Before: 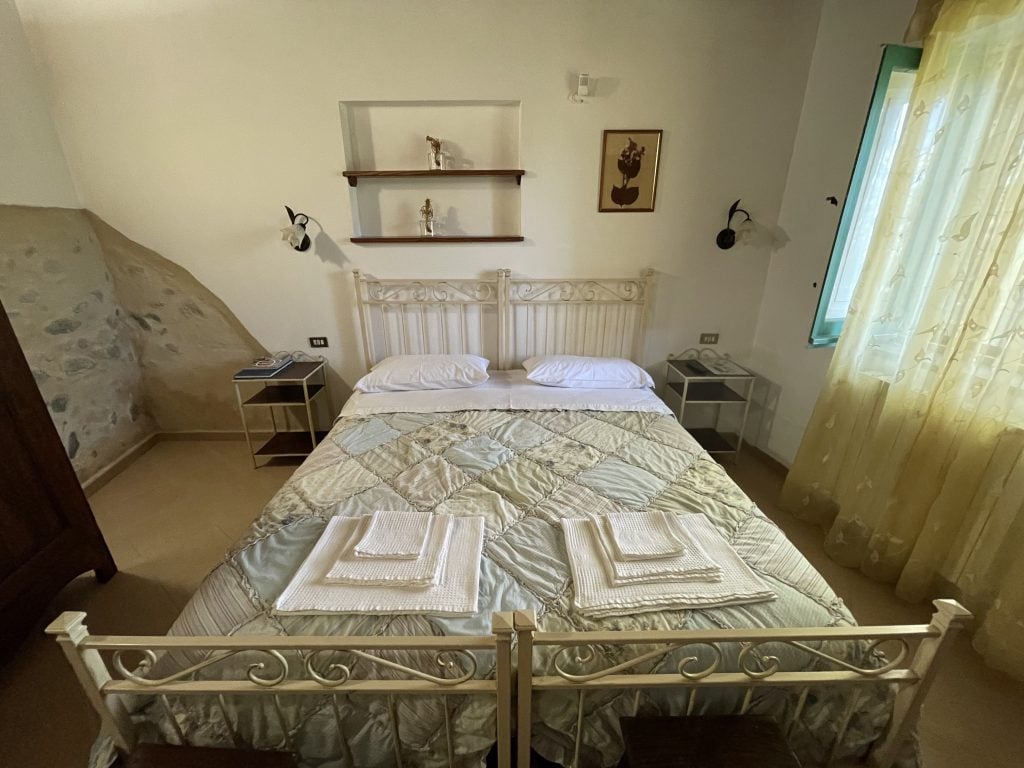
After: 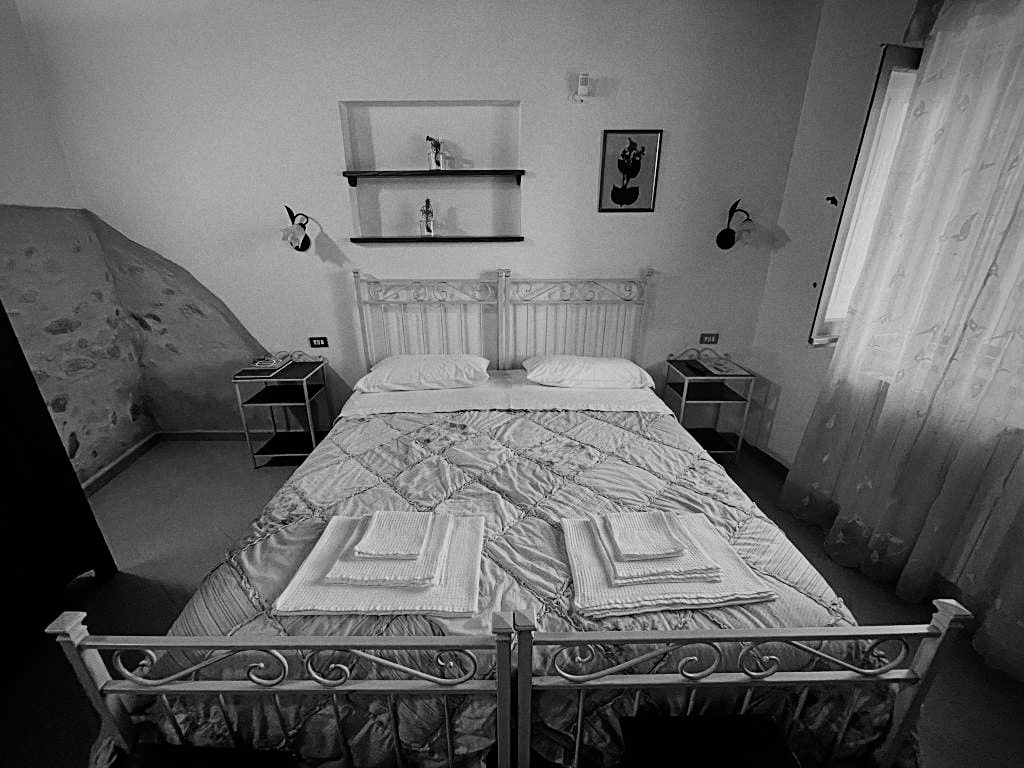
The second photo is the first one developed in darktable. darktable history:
color calibration "B&W: ILFORD DELTA 100": output gray [0.246, 0.254, 0.501, 0], gray › normalize channels true, illuminant same as pipeline (D50), adaptation XYZ, x 0.346, y 0.359, gamut compression 0
filmic rgb #1: black relative exposure -7.65 EV, white relative exposure 4.56 EV, hardness 3.61
grain: on, module defaults
sharpen: on, module defaults
filmic rgb: black relative exposure -7.65 EV, white relative exposure 4.56 EV, hardness 3.61, contrast 1.106
vignetting: fall-off start 71.74%
